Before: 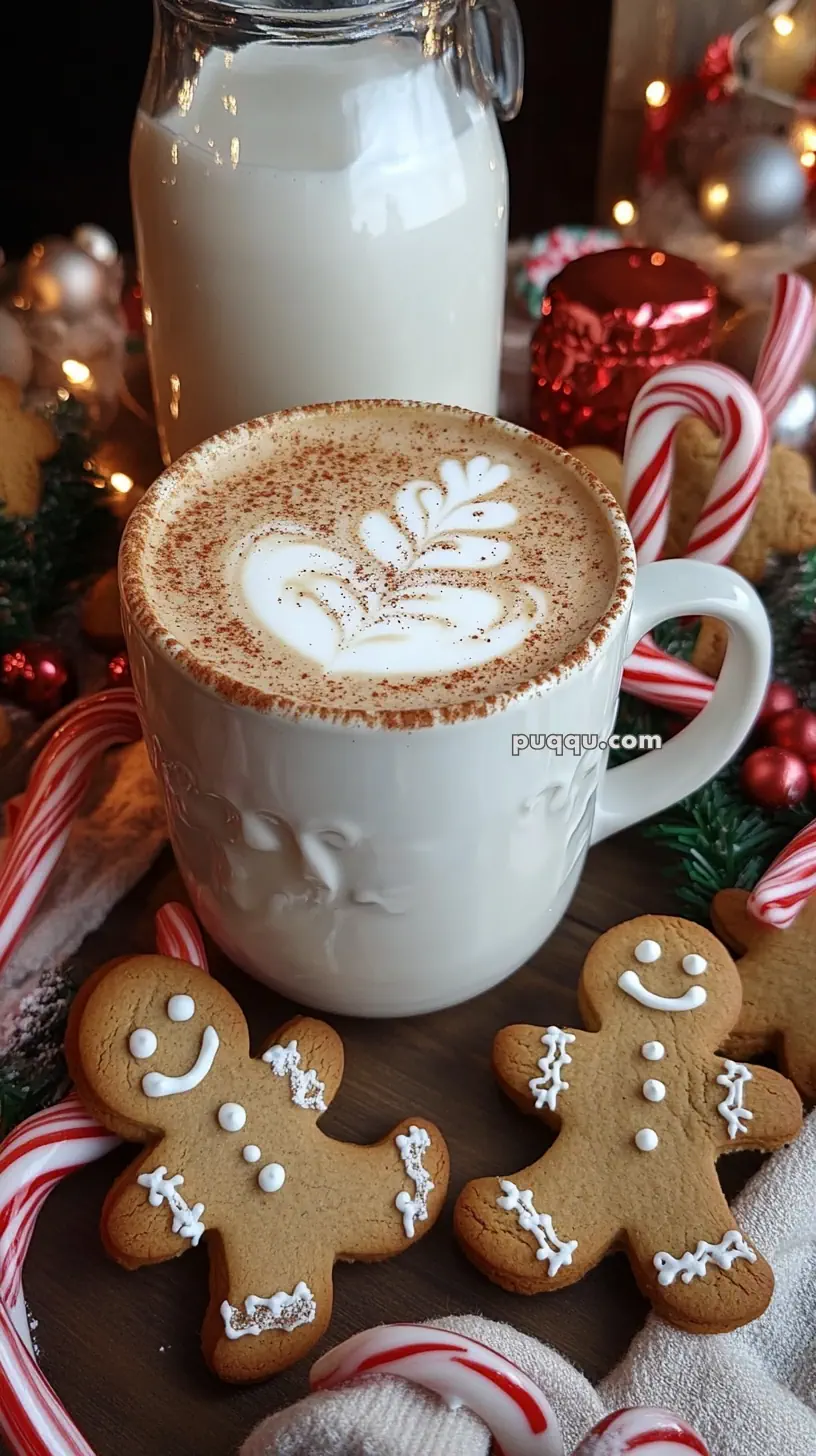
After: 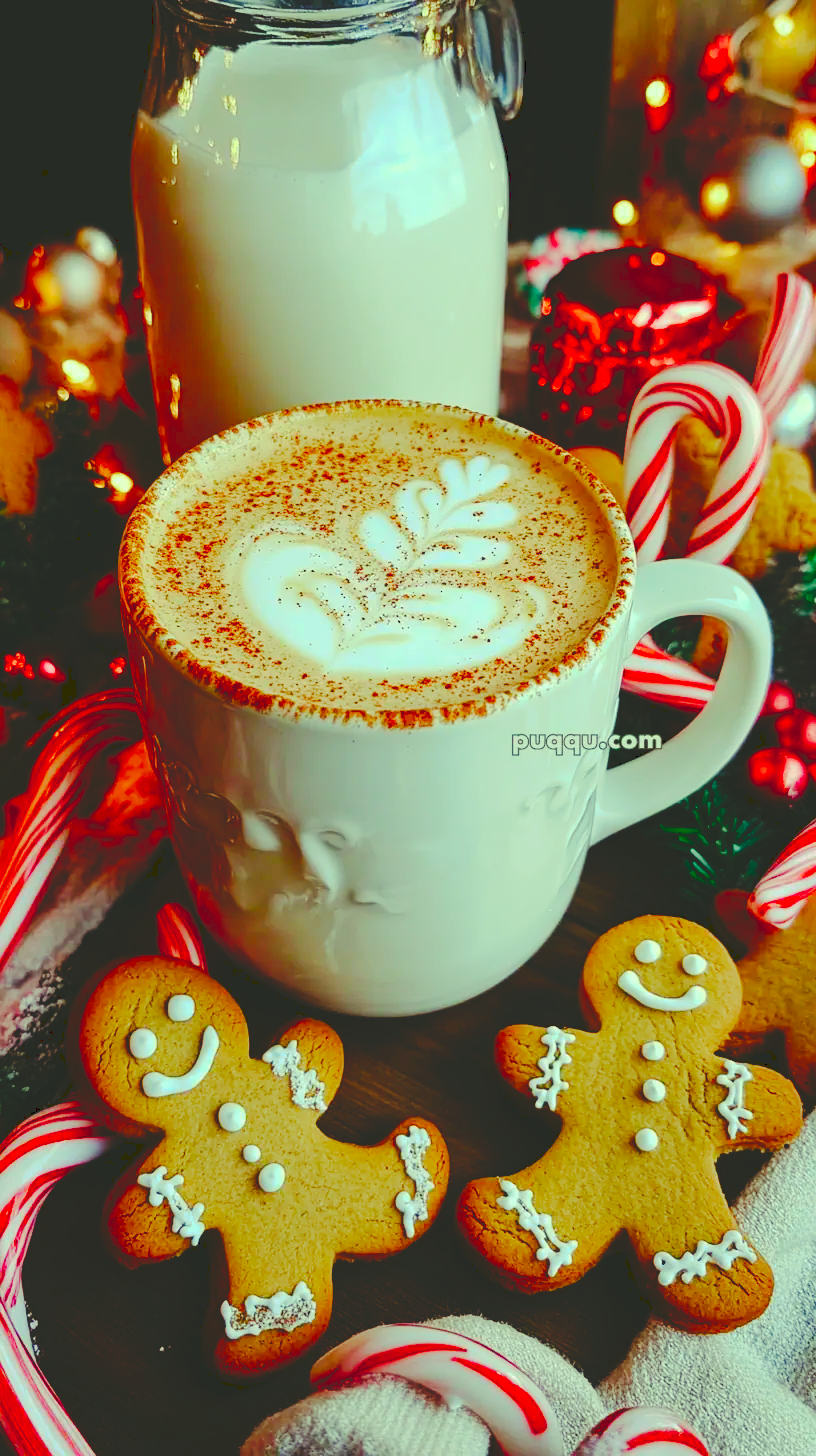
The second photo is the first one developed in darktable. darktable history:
exposure: compensate exposure bias true, compensate highlight preservation false
tone curve: curves: ch0 [(0, 0) (0.003, 0.169) (0.011, 0.169) (0.025, 0.169) (0.044, 0.173) (0.069, 0.178) (0.1, 0.183) (0.136, 0.185) (0.177, 0.197) (0.224, 0.227) (0.277, 0.292) (0.335, 0.391) (0.399, 0.491) (0.468, 0.592) (0.543, 0.672) (0.623, 0.734) (0.709, 0.785) (0.801, 0.844) (0.898, 0.893) (1, 1)], preserve colors none
color correction: highlights a* -10.99, highlights b* 9.91, saturation 1.71
